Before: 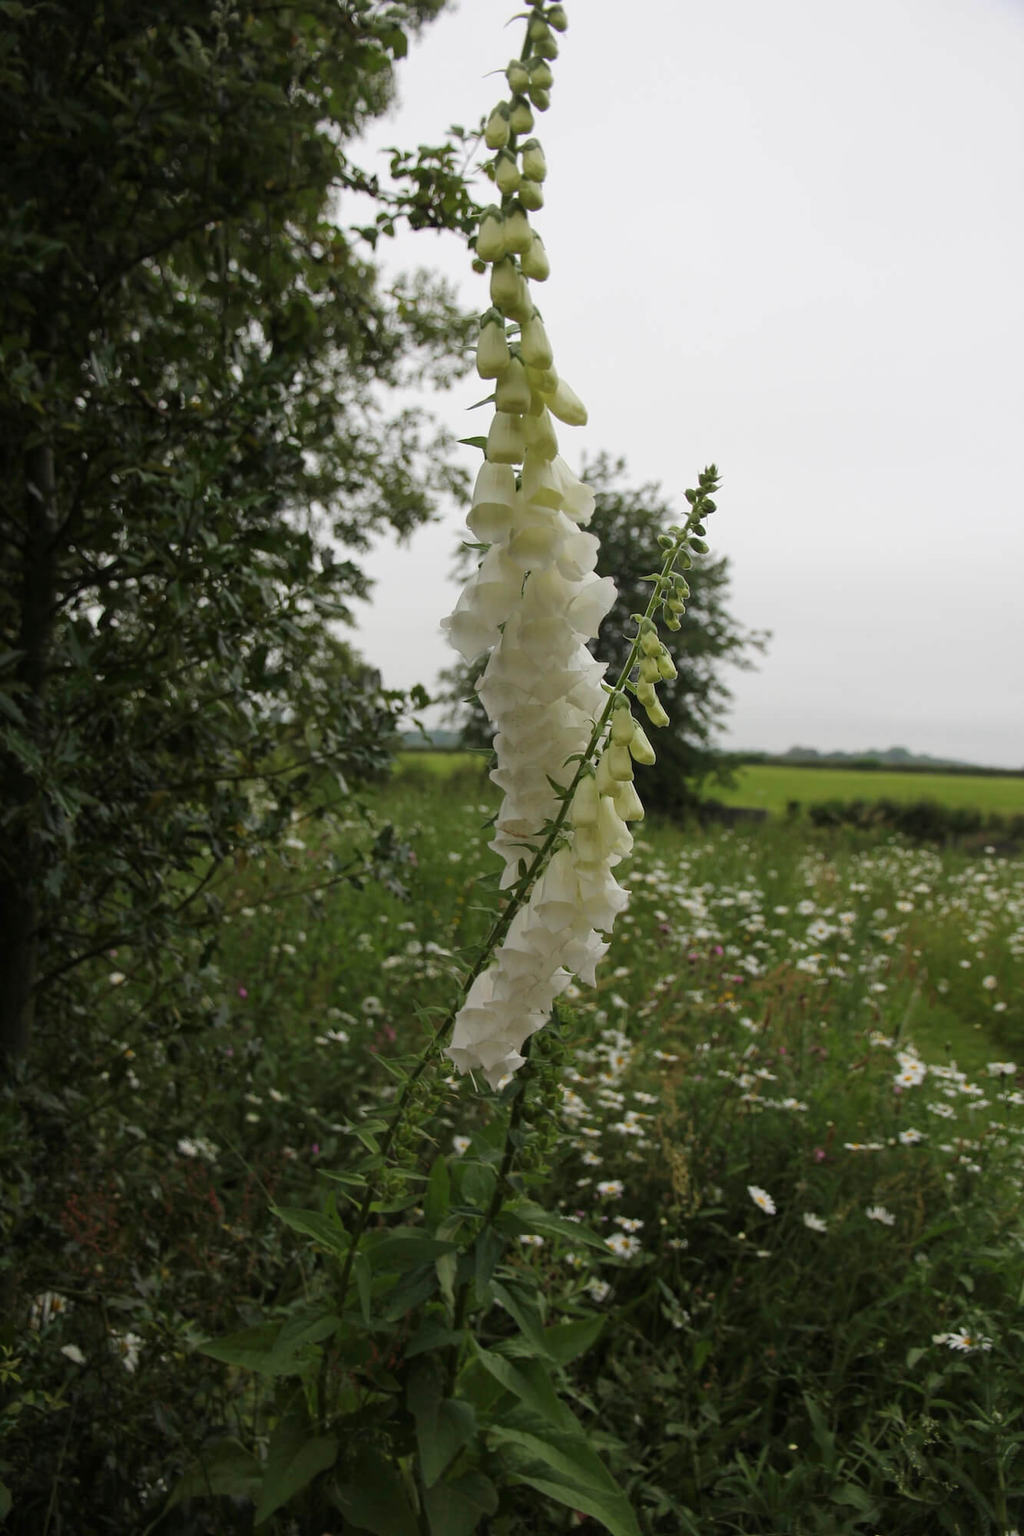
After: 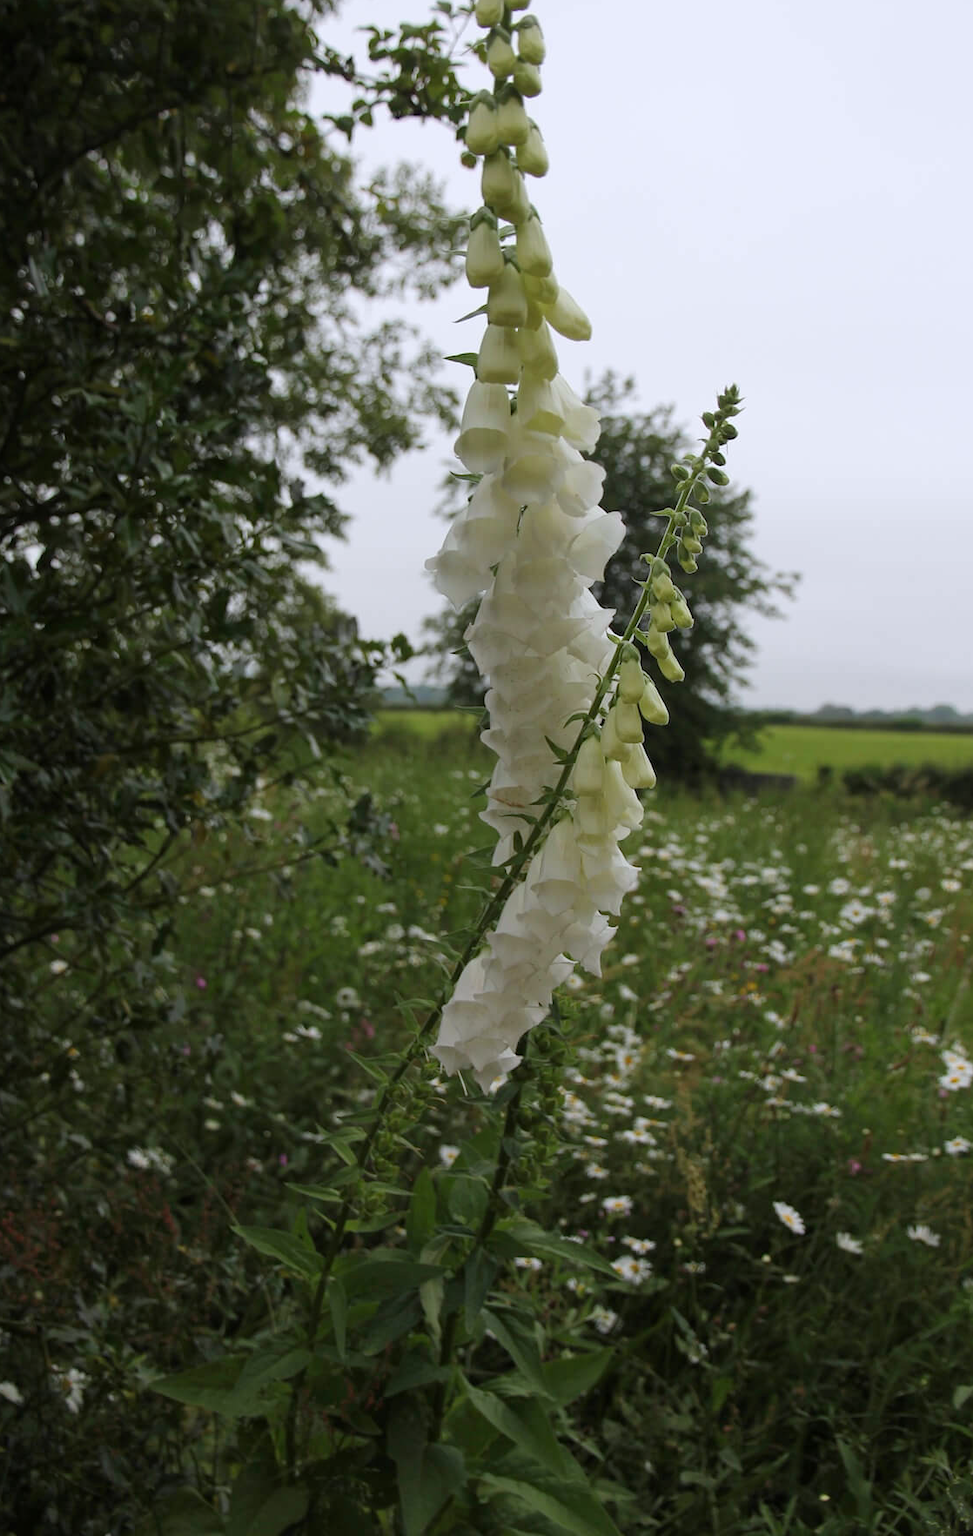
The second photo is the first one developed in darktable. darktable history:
crop: left 6.446%, top 8.188%, right 9.538%, bottom 3.548%
white balance: red 0.984, blue 1.059
